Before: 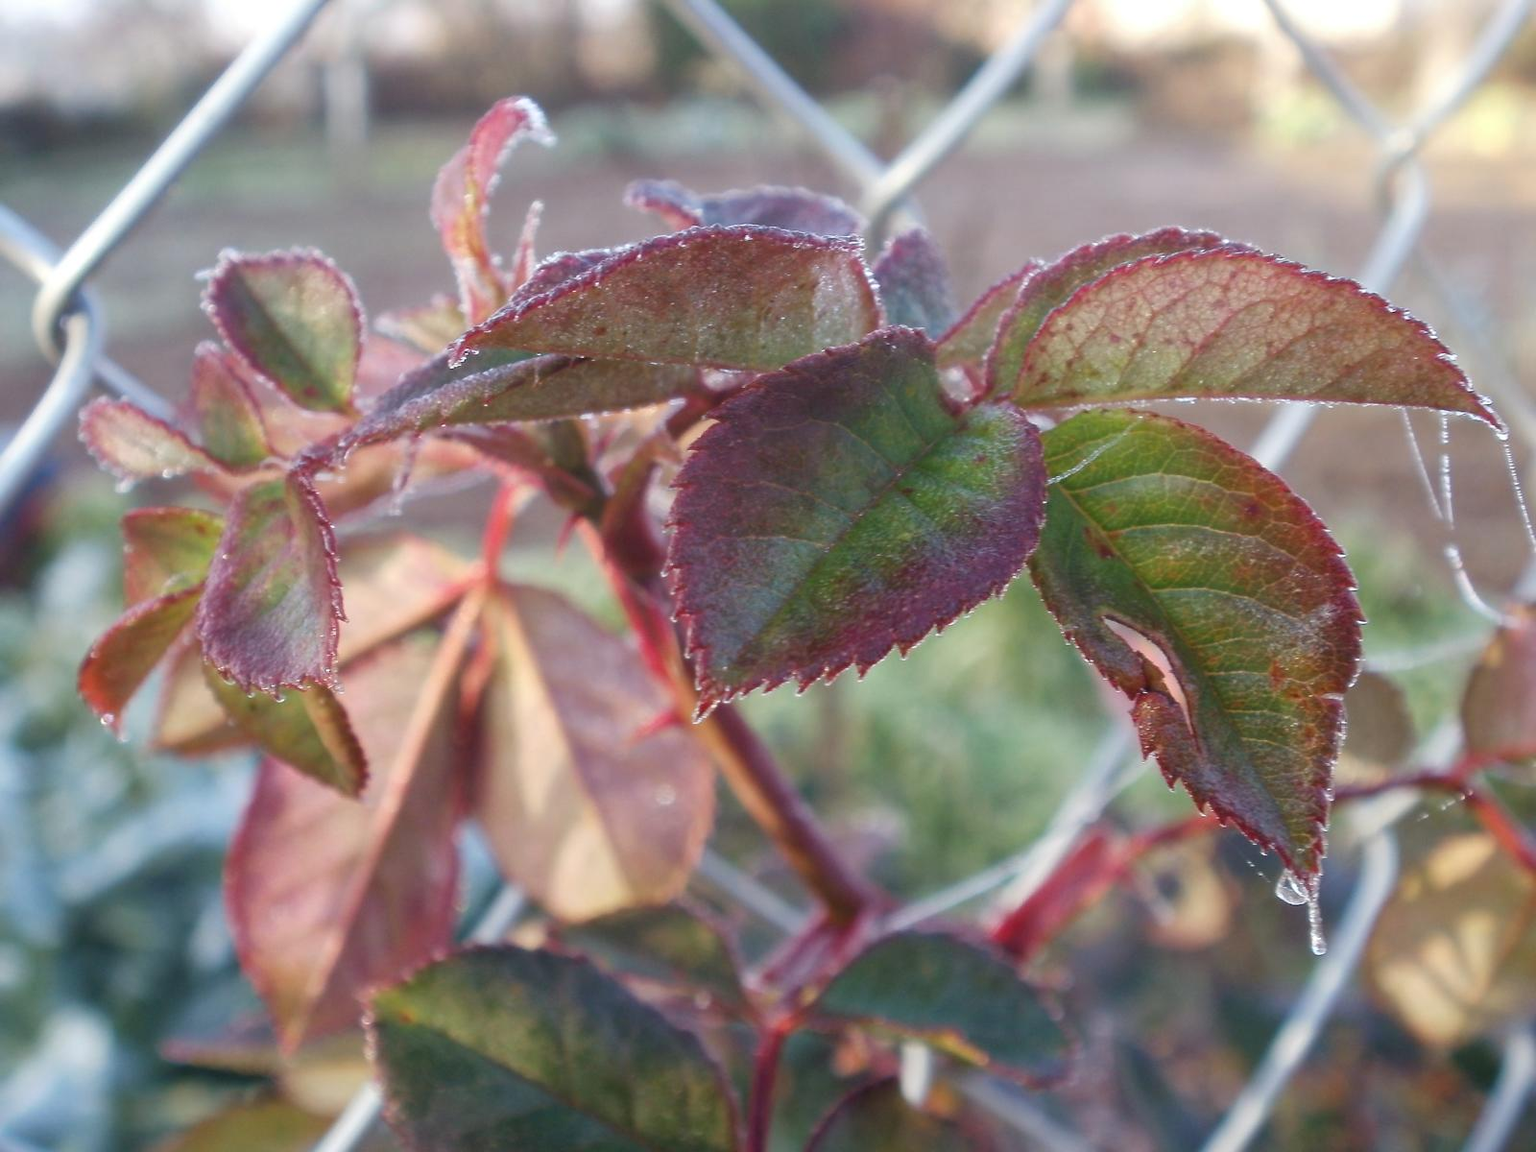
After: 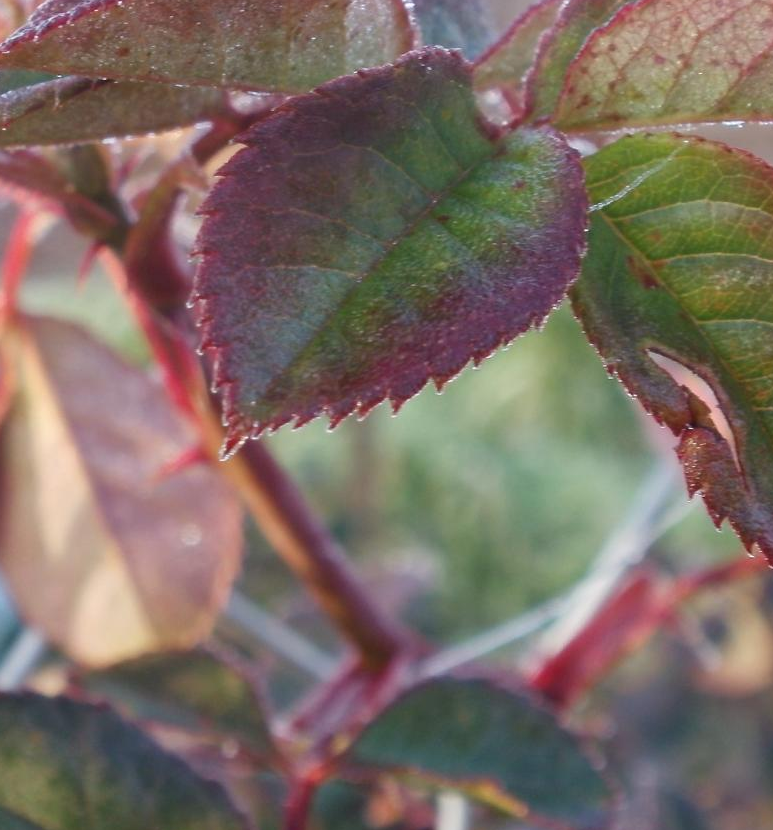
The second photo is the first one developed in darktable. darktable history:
crop: left 31.405%, top 24.439%, right 20.275%, bottom 6.387%
